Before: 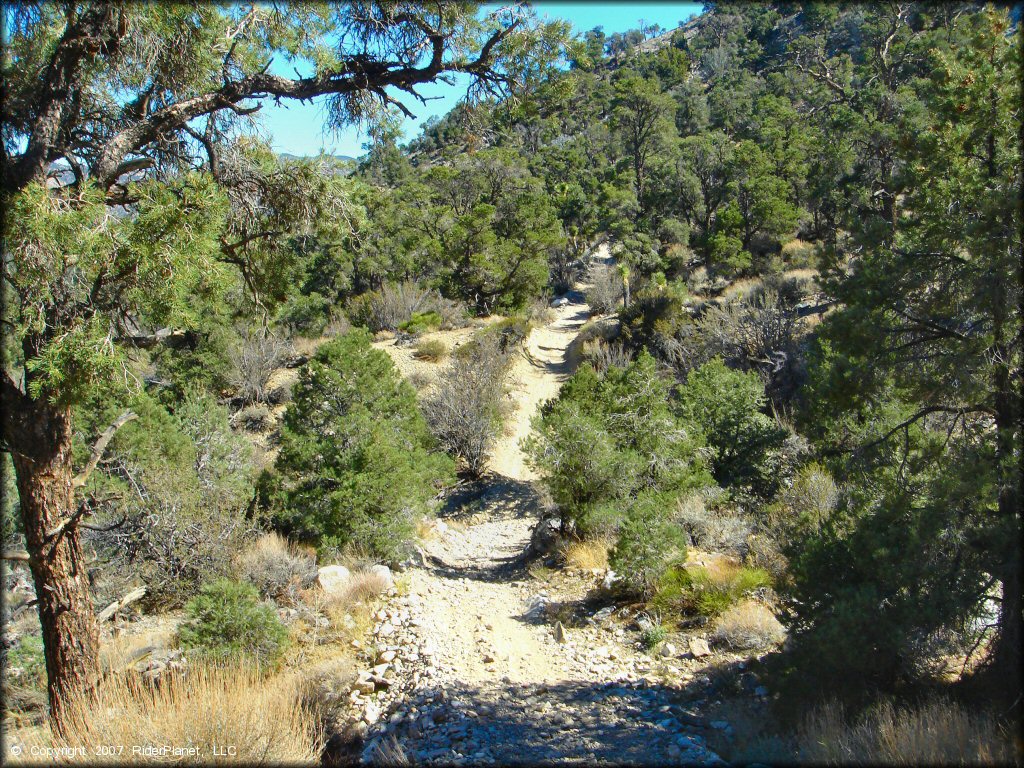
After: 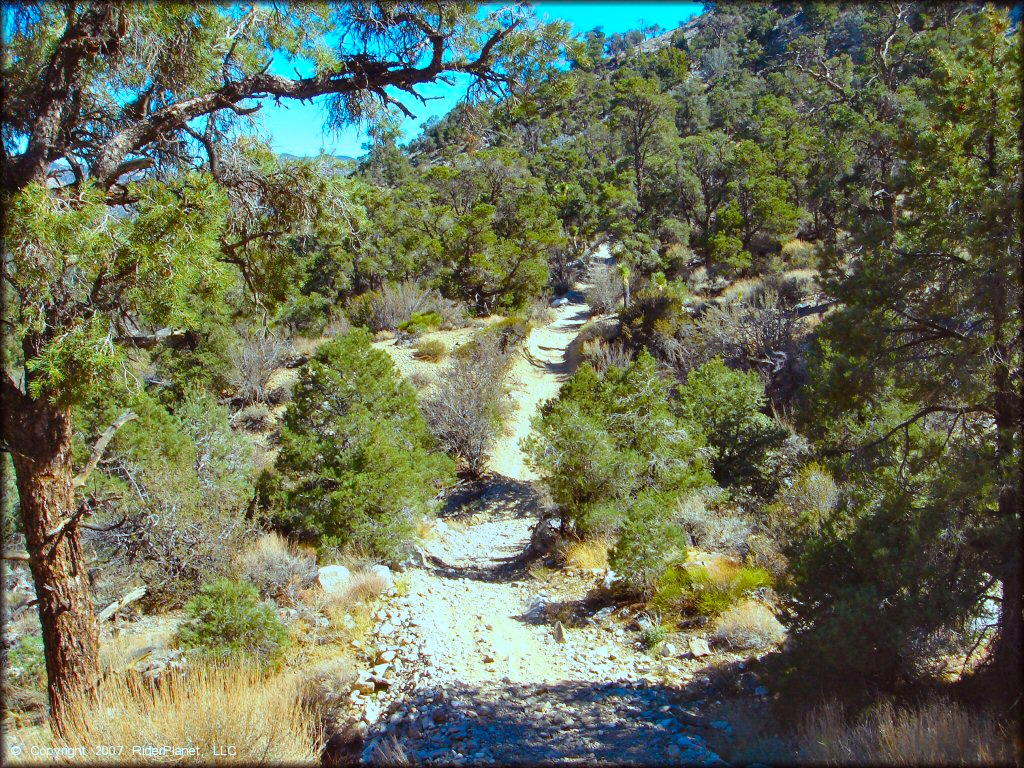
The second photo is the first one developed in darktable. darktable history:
color balance rgb: perceptual saturation grading › global saturation 25%, global vibrance 20%
rgb levels: mode RGB, independent channels, levels [[0, 0.474, 1], [0, 0.5, 1], [0, 0.5, 1]]
color correction: highlights a* -11.71, highlights b* -15.58
